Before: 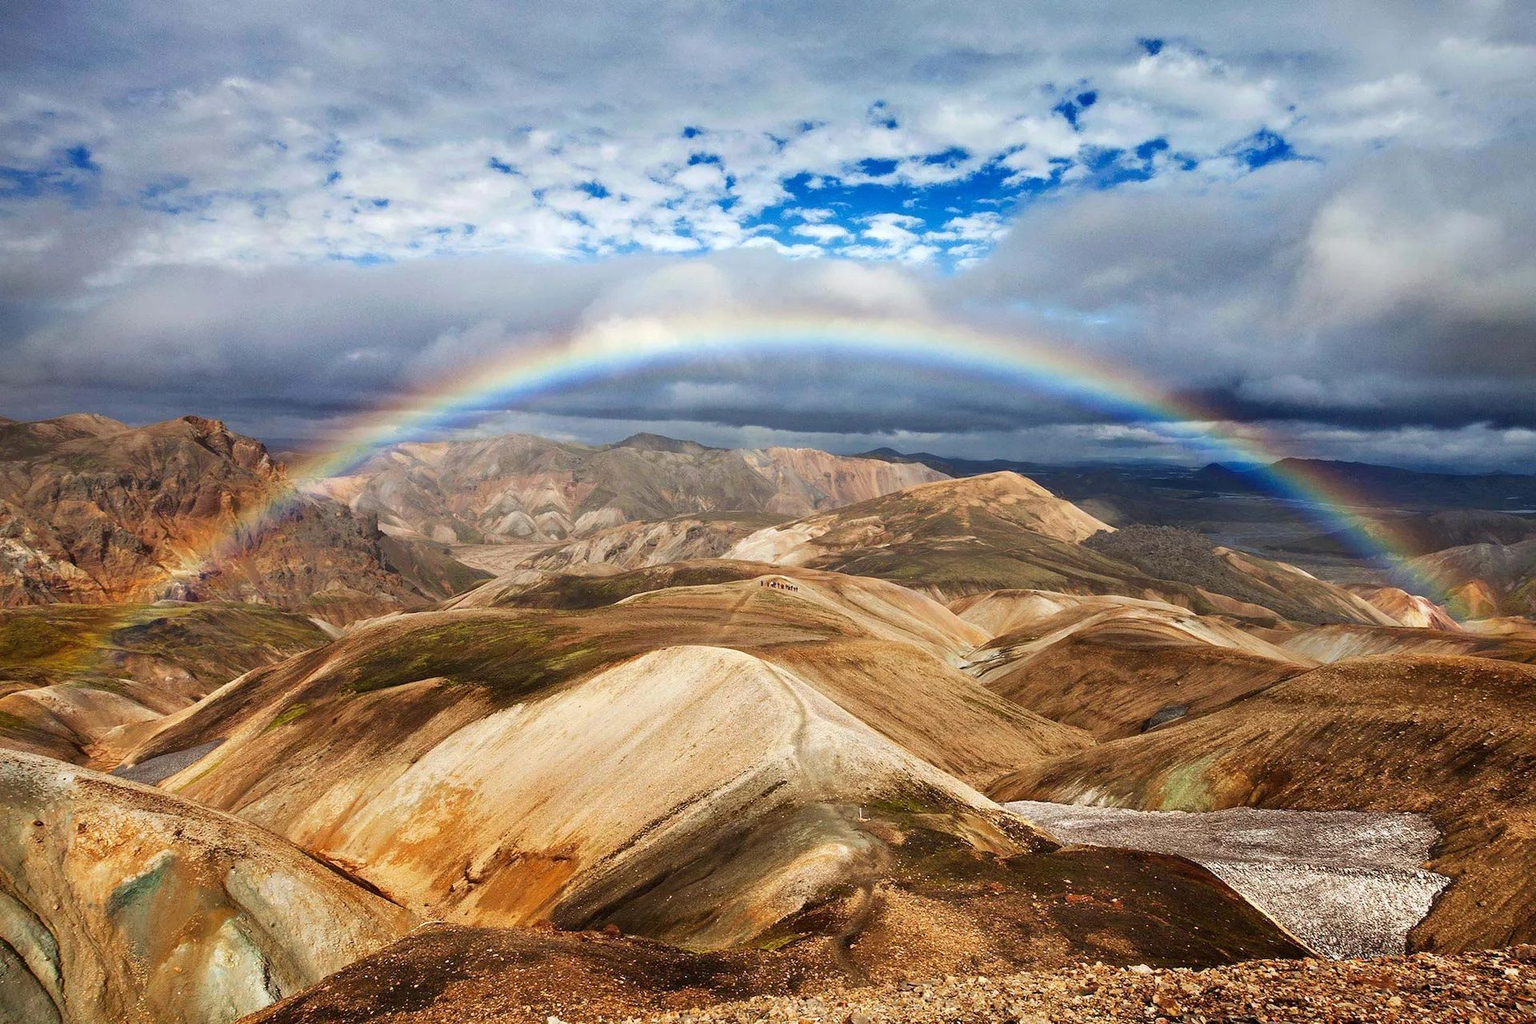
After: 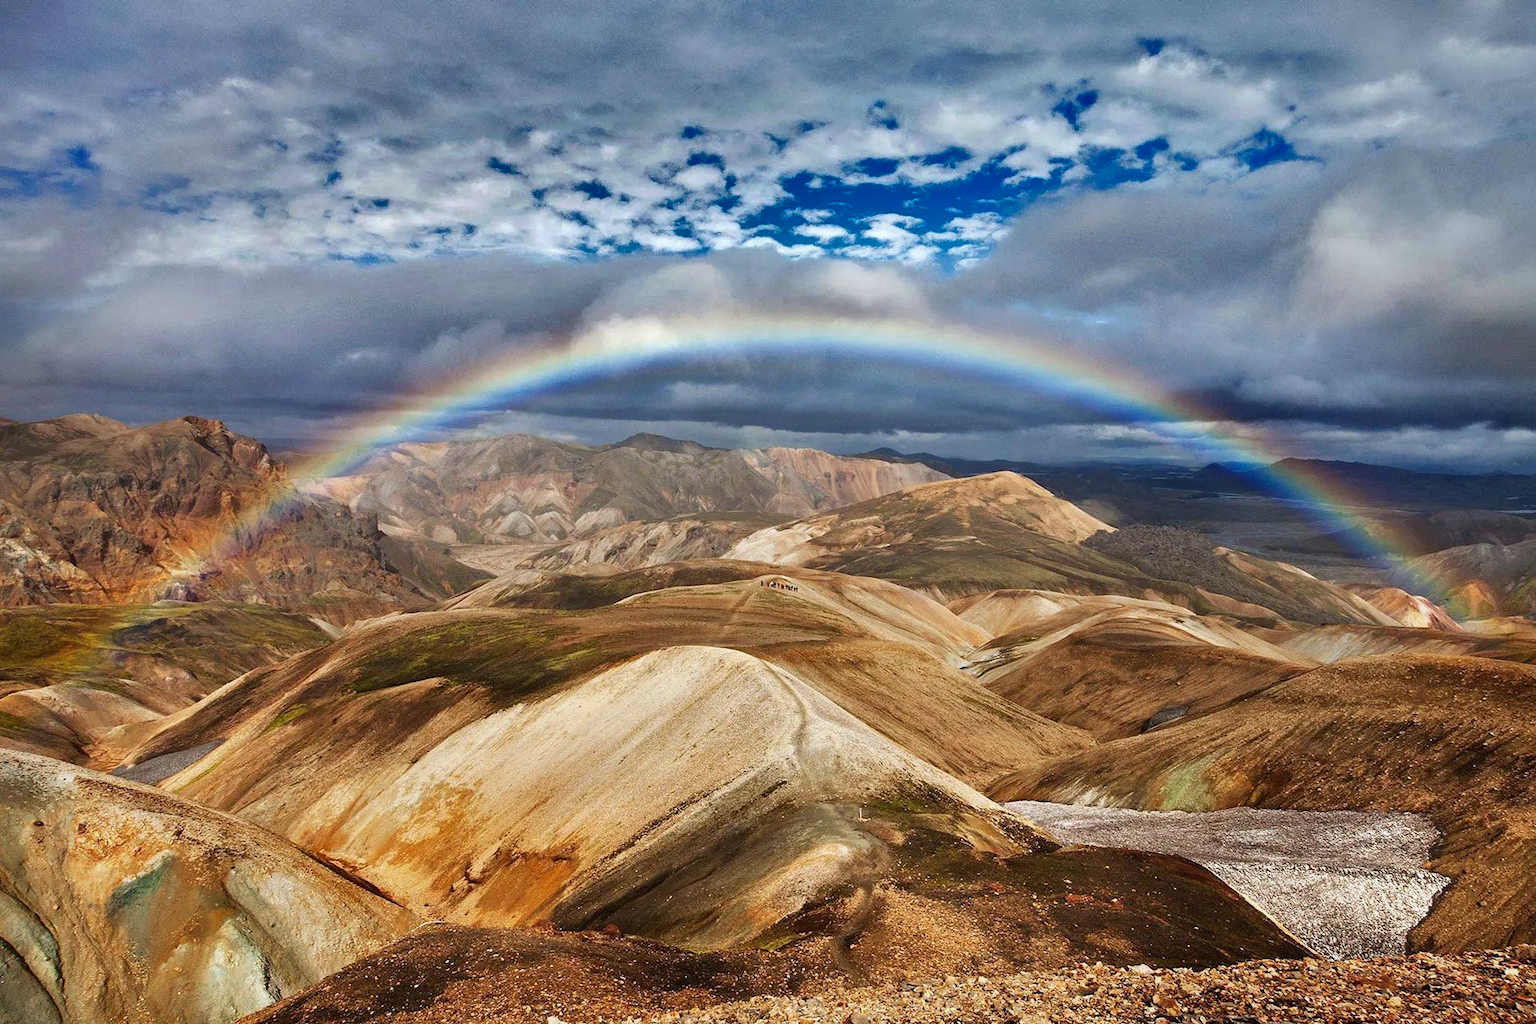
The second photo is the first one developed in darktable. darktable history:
white balance: red 0.988, blue 1.017
bloom: size 13.65%, threshold 98.39%, strength 4.82%
shadows and highlights: shadows 20.91, highlights -82.73, soften with gaussian
